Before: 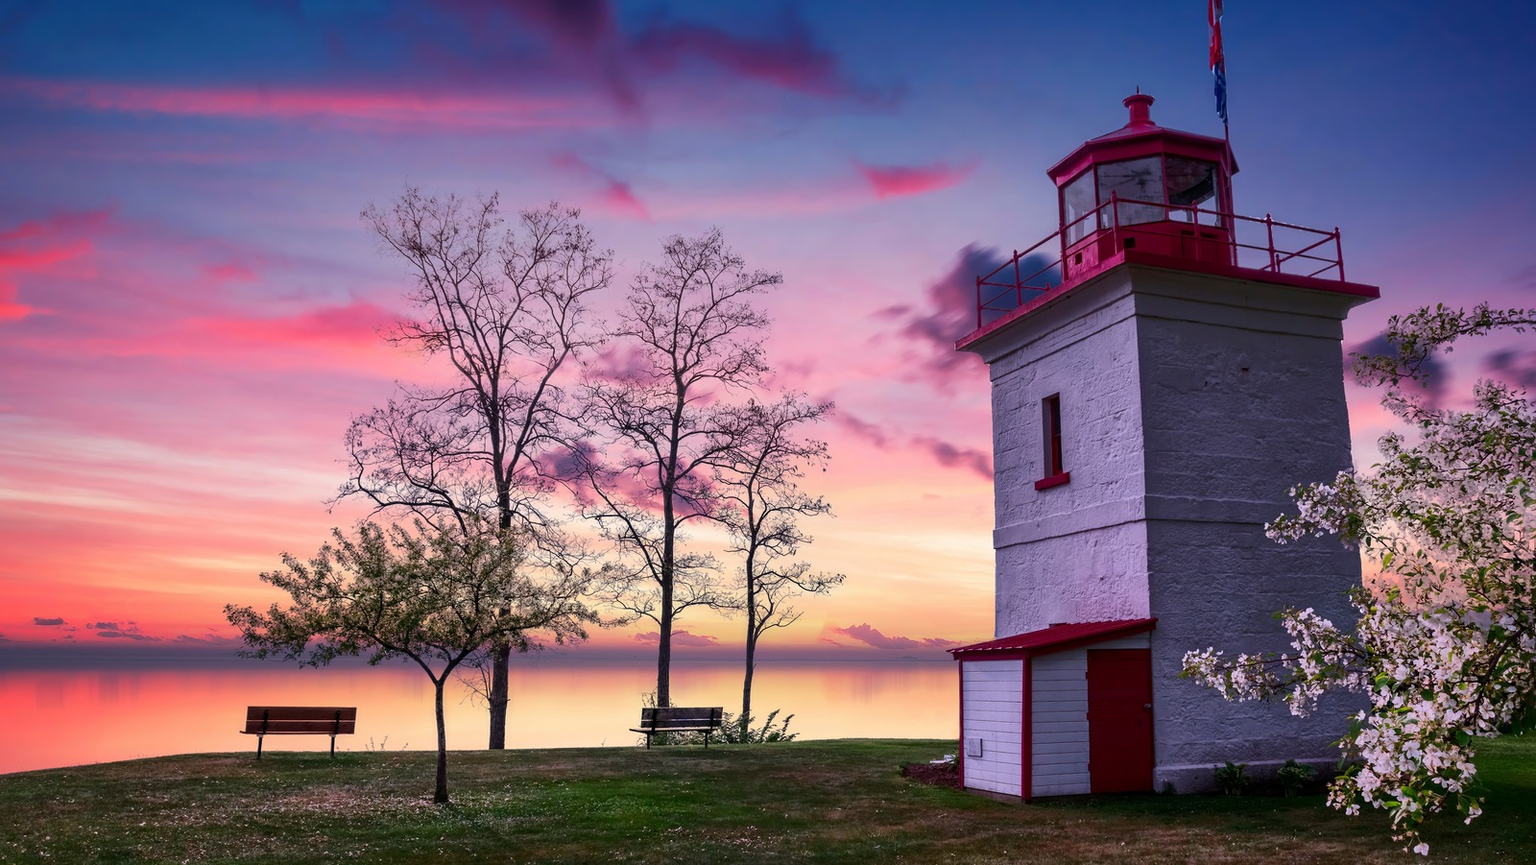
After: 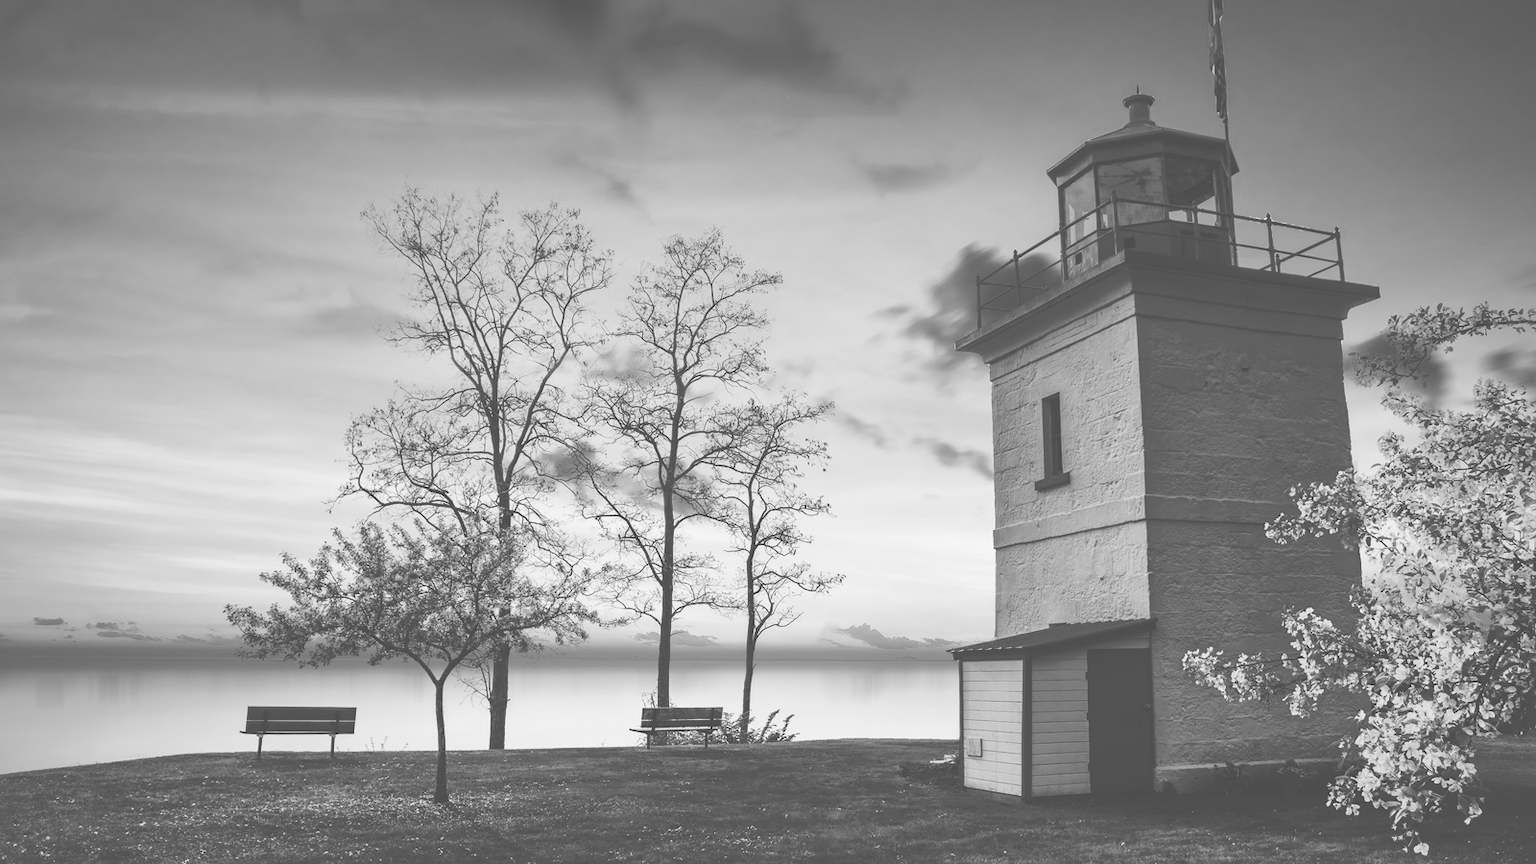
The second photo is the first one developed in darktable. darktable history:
filmic rgb: black relative exposure -5 EV, white relative exposure 3.5 EV, hardness 3.19, contrast 1.4, highlights saturation mix -50%
monochrome: on, module defaults
rgb curve: curves: ch0 [(0, 0) (0.053, 0.068) (0.122, 0.128) (1, 1)]
exposure: black level correction -0.071, exposure 0.5 EV, compensate highlight preservation false
color balance rgb: perceptual saturation grading › global saturation 20%, perceptual saturation grading › highlights -25%, perceptual saturation grading › shadows 25%
